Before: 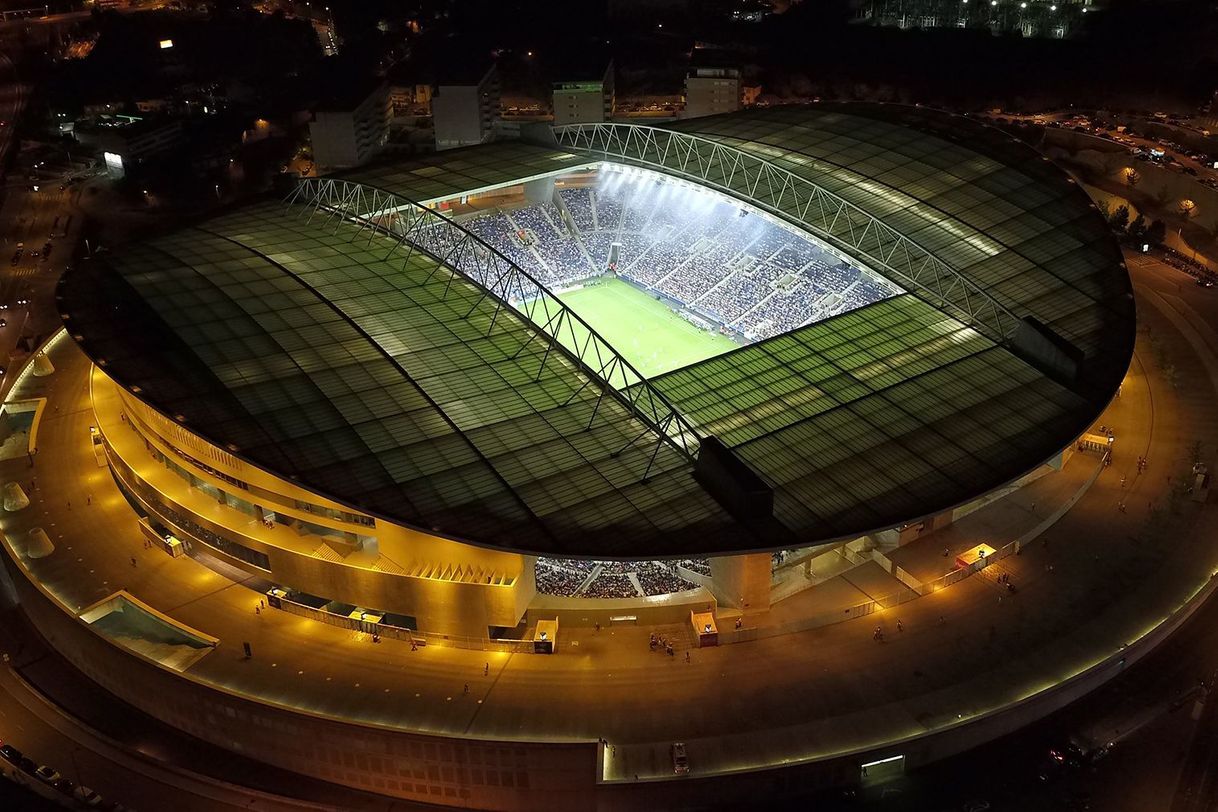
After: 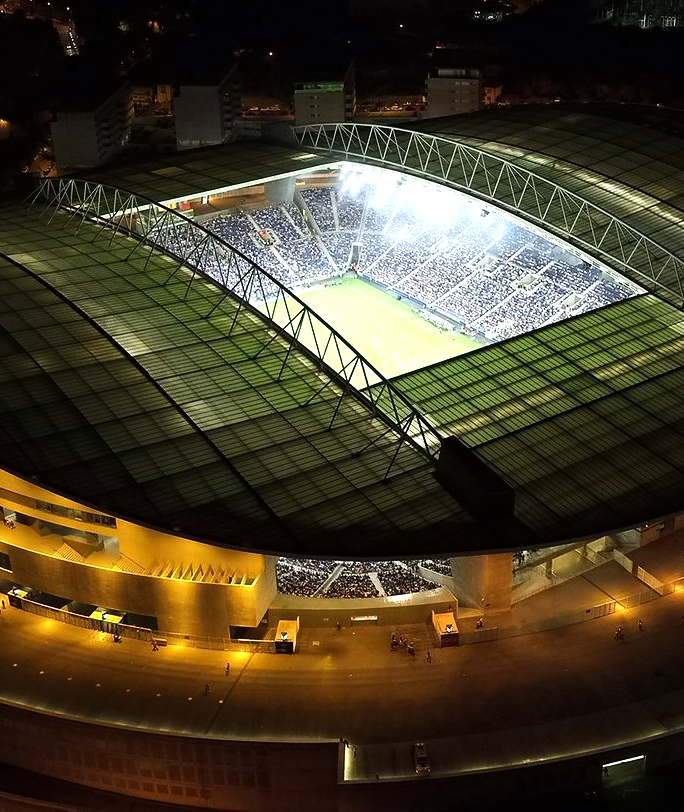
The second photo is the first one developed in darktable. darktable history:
tone equalizer: -8 EV -0.733 EV, -7 EV -0.739 EV, -6 EV -0.635 EV, -5 EV -0.415 EV, -3 EV 0.398 EV, -2 EV 0.6 EV, -1 EV 0.697 EV, +0 EV 0.727 EV, edges refinement/feathering 500, mask exposure compensation -1.57 EV, preserve details no
crop: left 21.321%, right 22.446%
